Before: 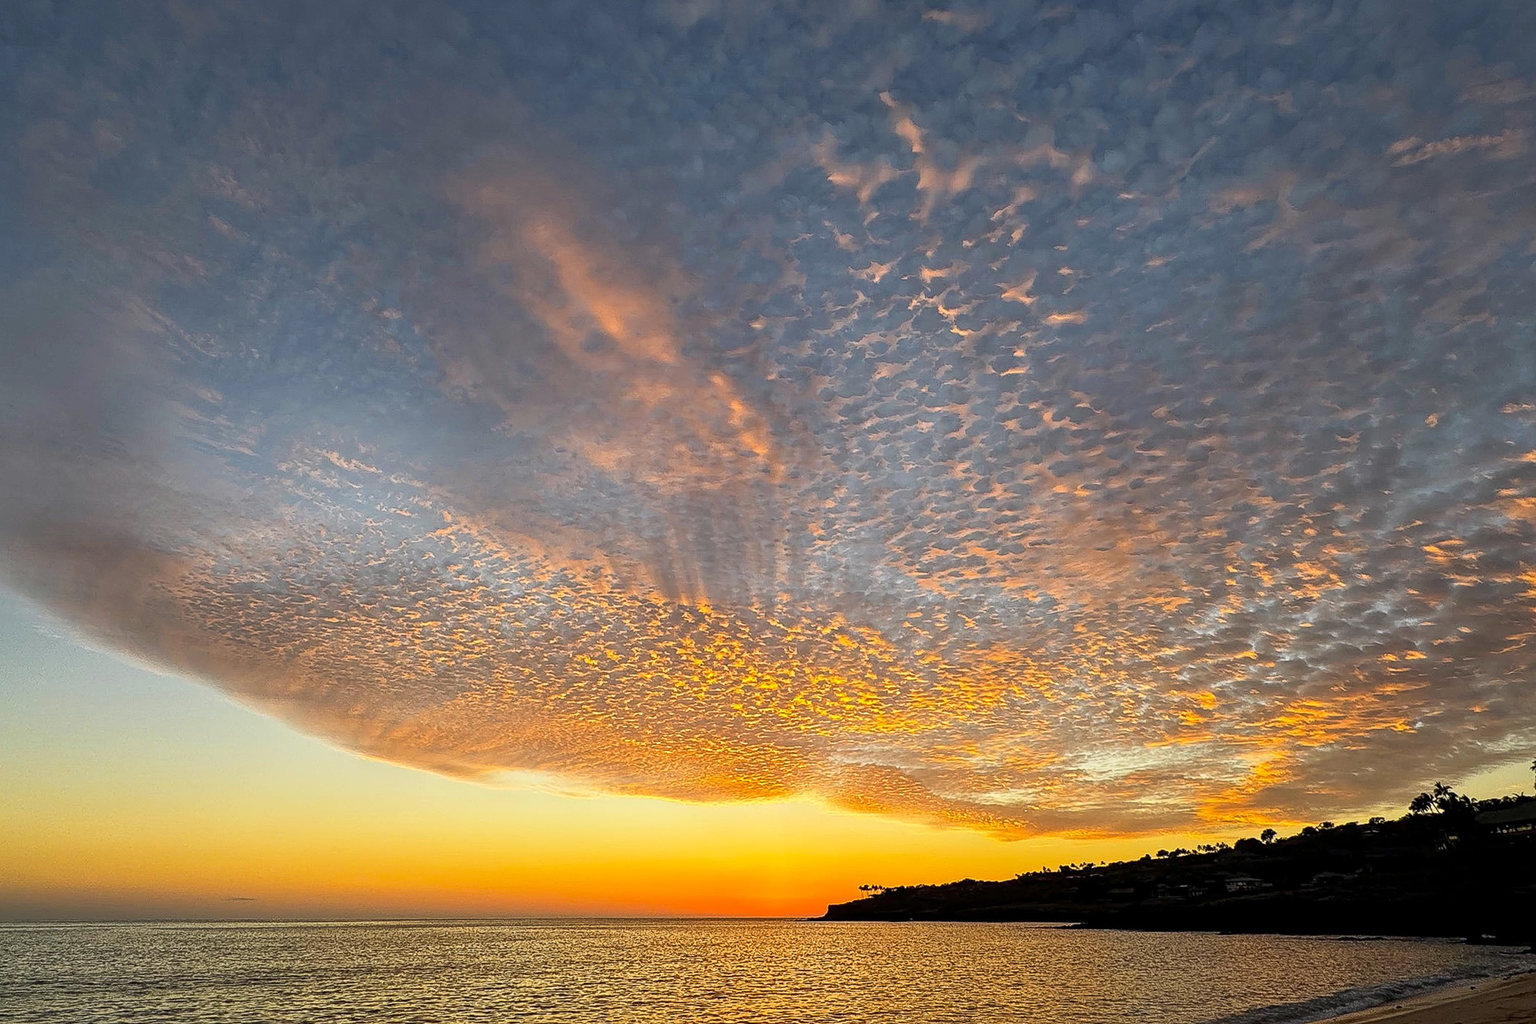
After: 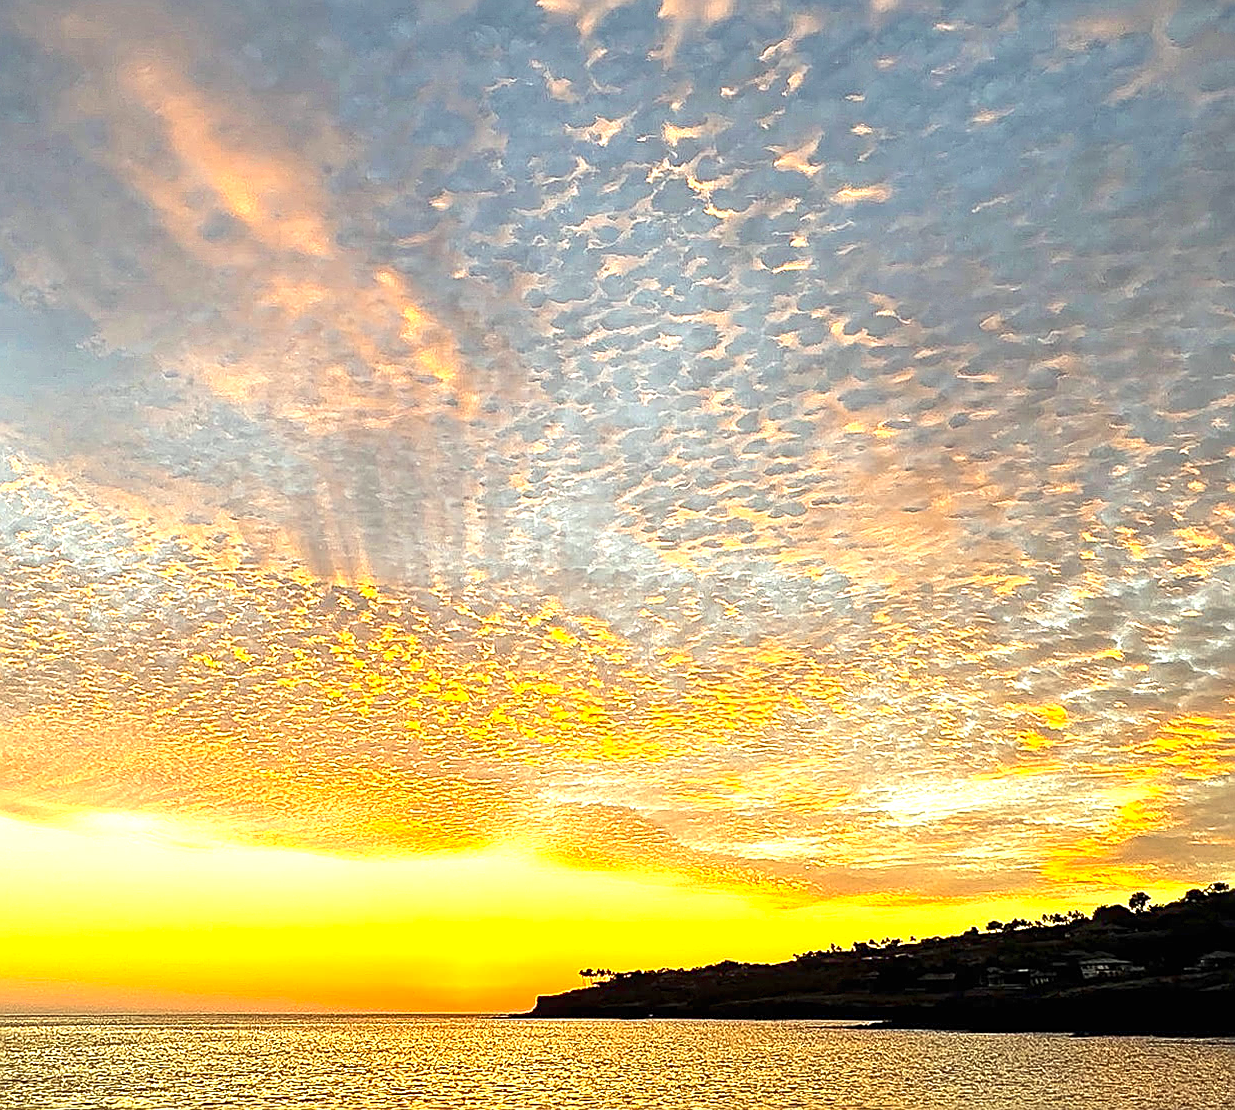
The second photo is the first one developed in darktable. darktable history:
exposure: black level correction 0, exposure 1.2 EV, compensate exposure bias true, compensate highlight preservation false
crop and rotate: left 28.36%, top 17.309%, right 12.793%, bottom 3.366%
sharpen: on, module defaults
color correction: highlights a* -4.41, highlights b* 6.7
